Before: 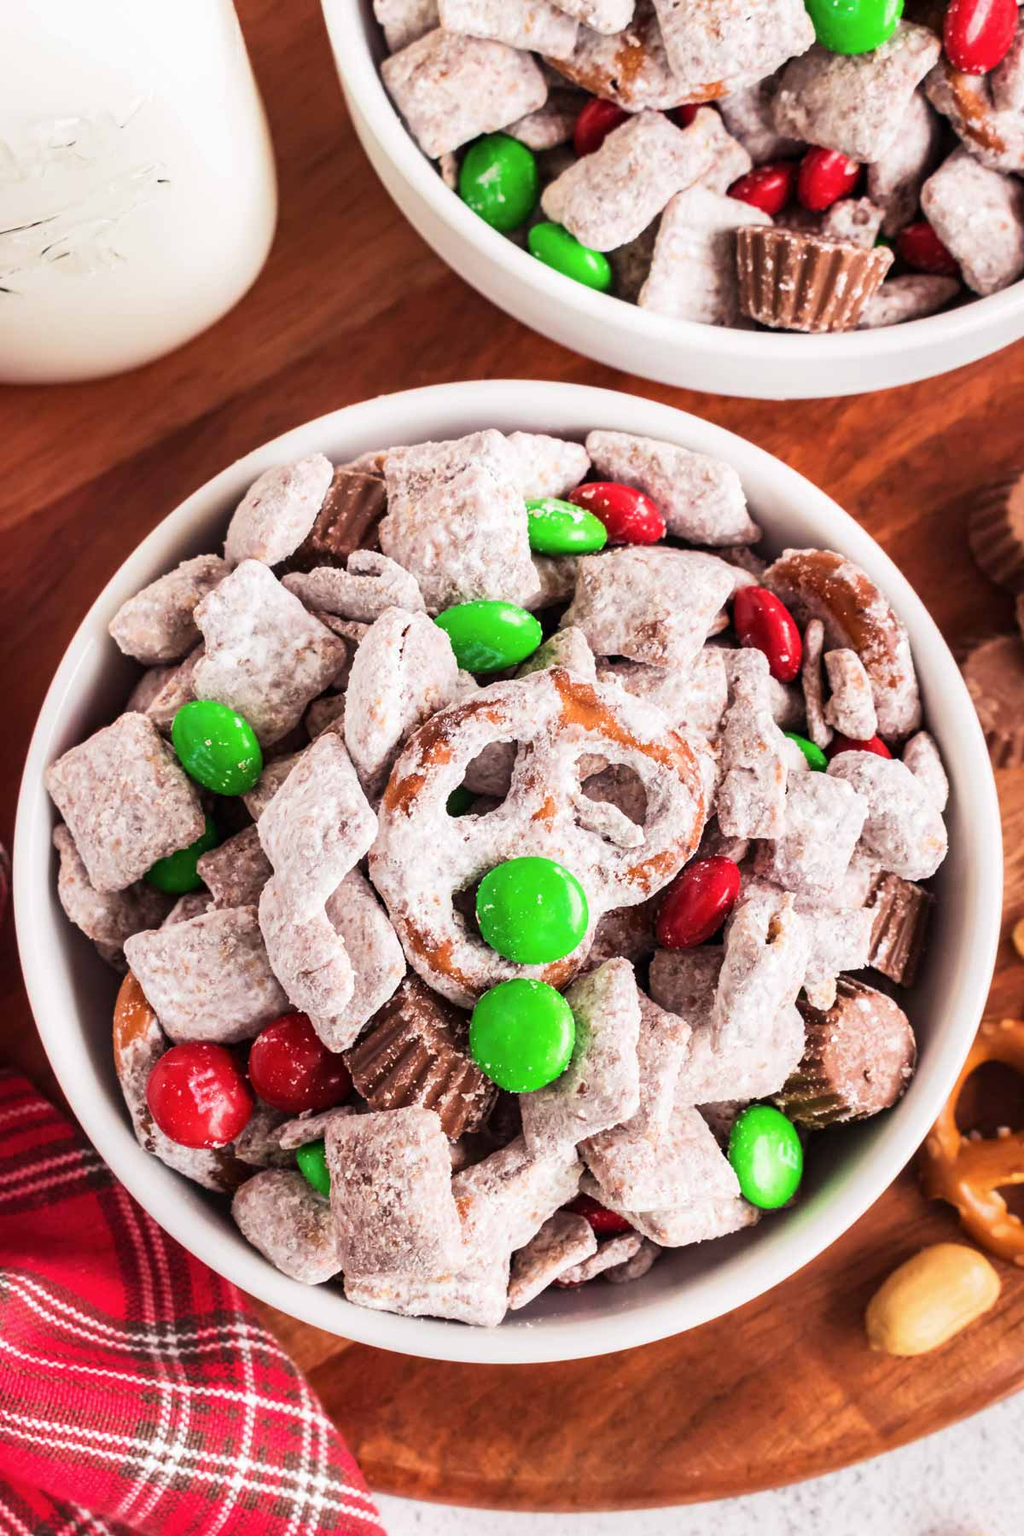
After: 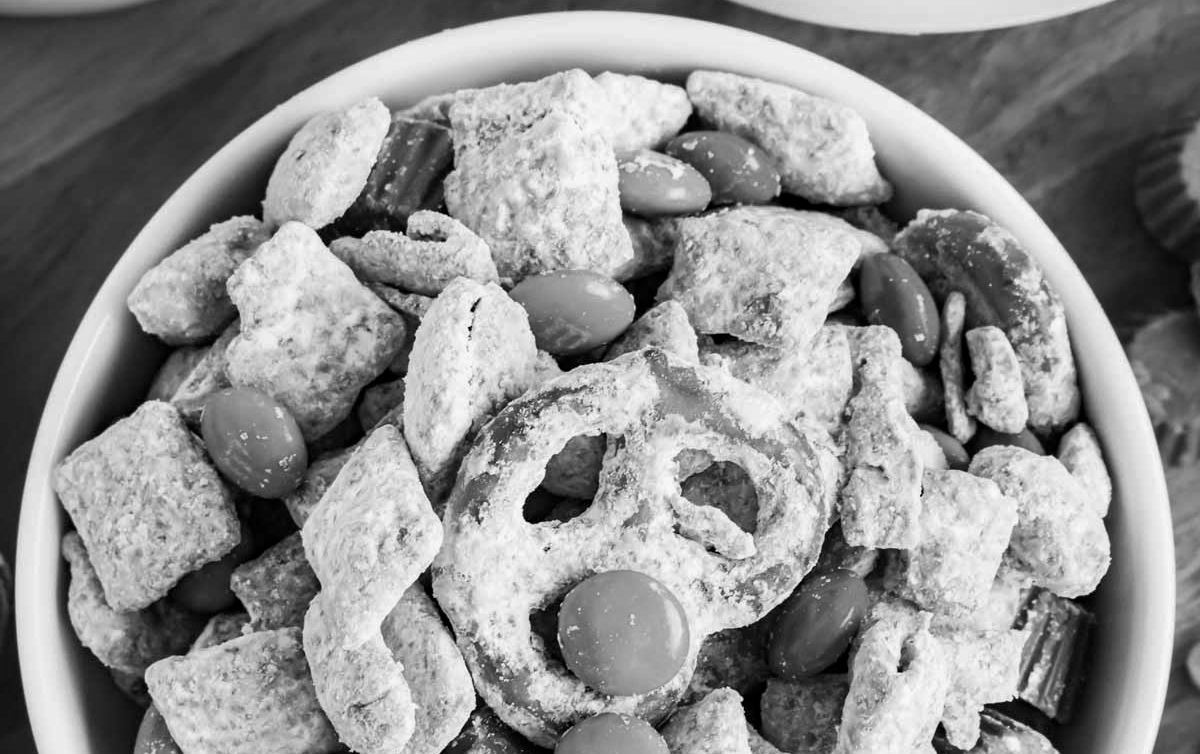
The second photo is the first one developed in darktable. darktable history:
color calibration: output gray [0.28, 0.41, 0.31, 0], illuminant same as pipeline (D50), adaptation XYZ, x 0.346, y 0.358, temperature 5004.45 K
haze removal: compatibility mode true, adaptive false
crop and rotate: top 24.133%, bottom 33.949%
